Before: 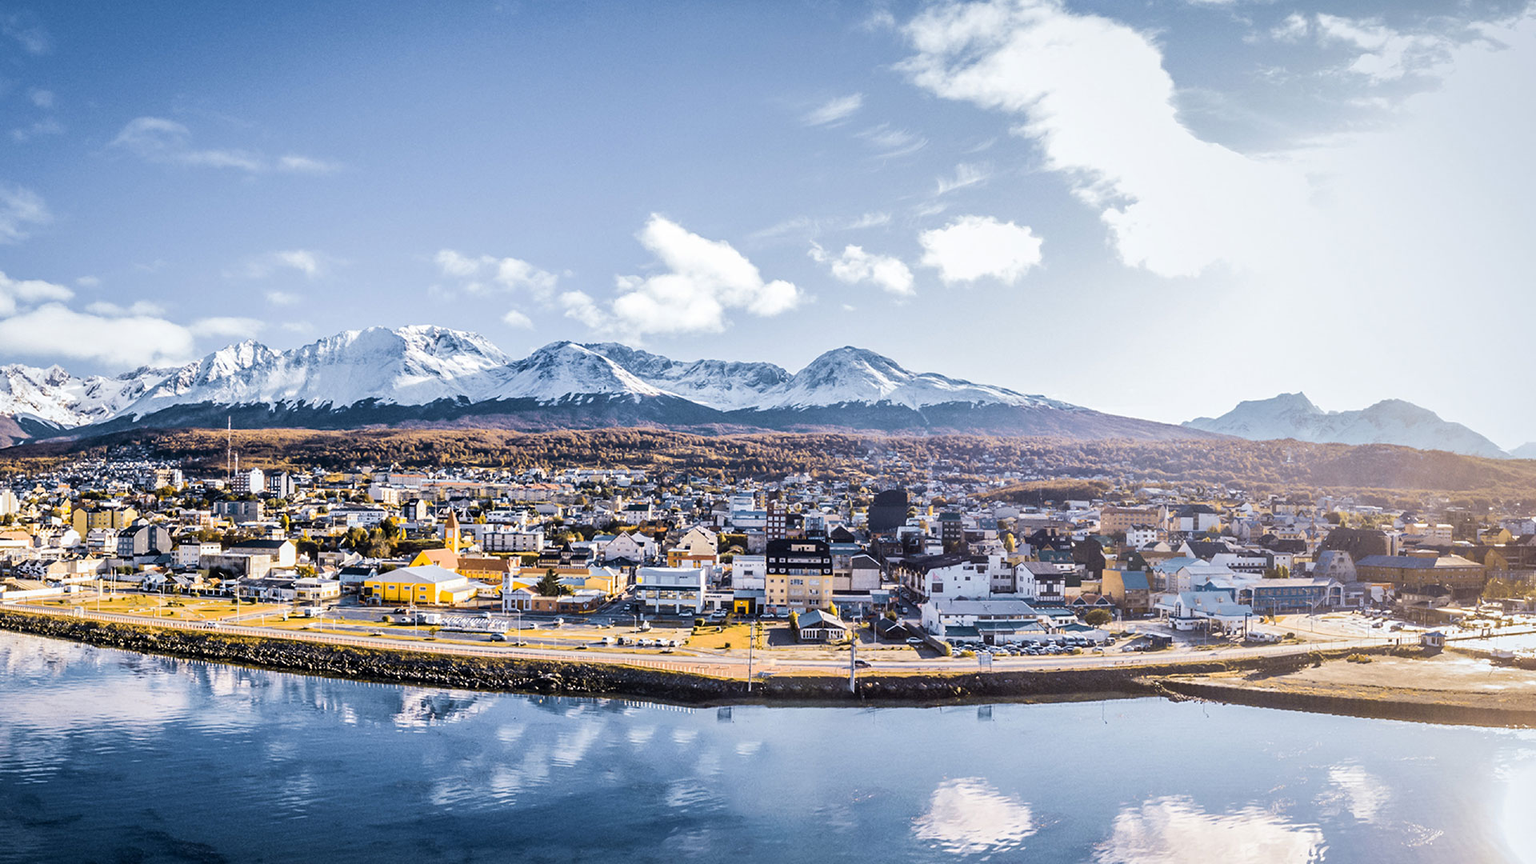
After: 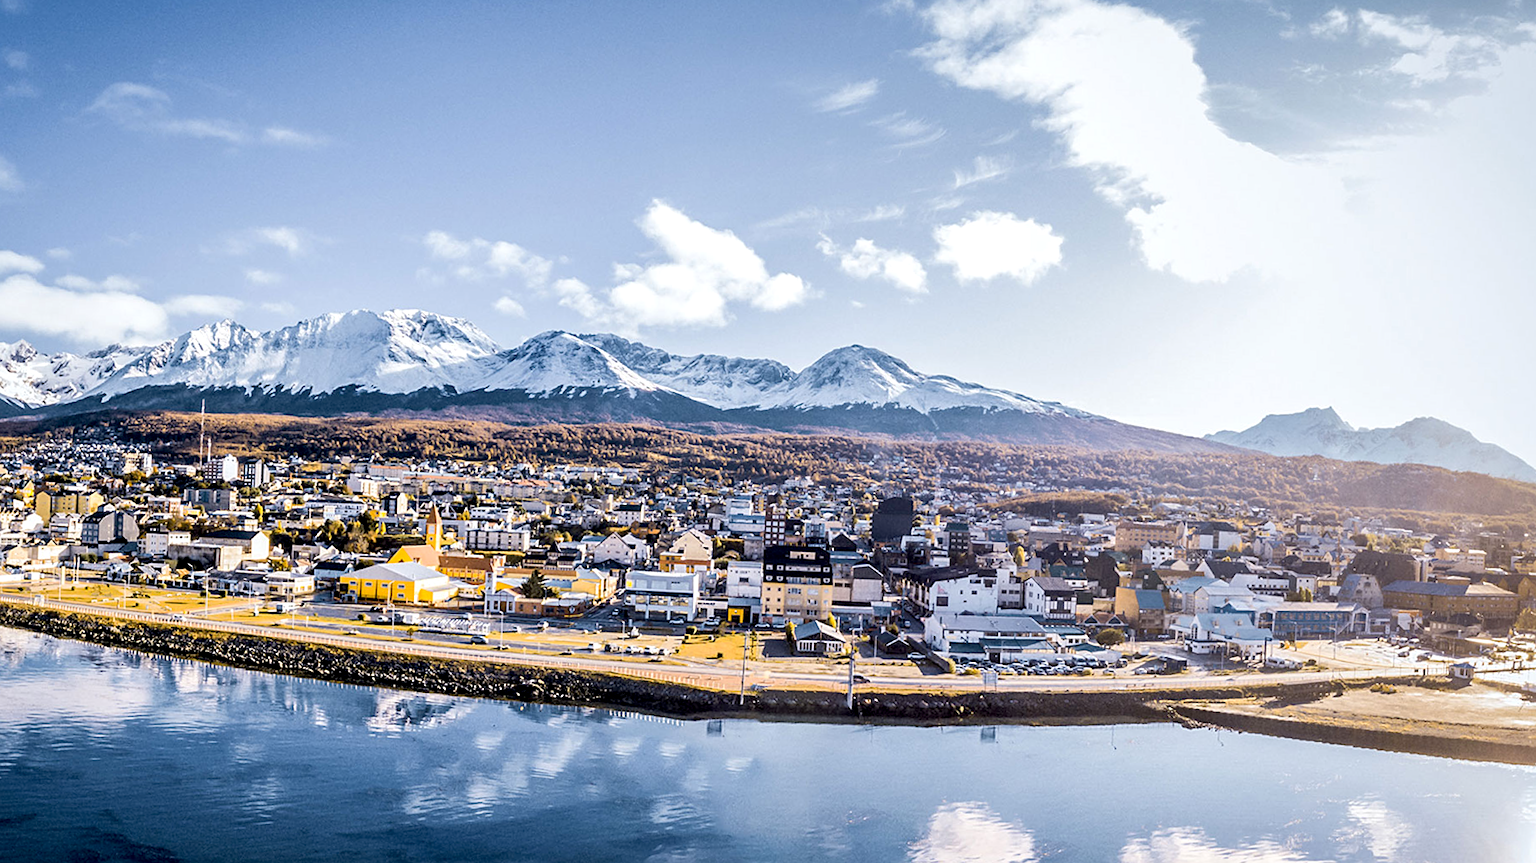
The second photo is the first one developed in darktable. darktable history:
crop and rotate: angle -1.67°
exposure: black level correction 0.007, exposure 0.102 EV, compensate highlight preservation false
sharpen: amount 0.208
